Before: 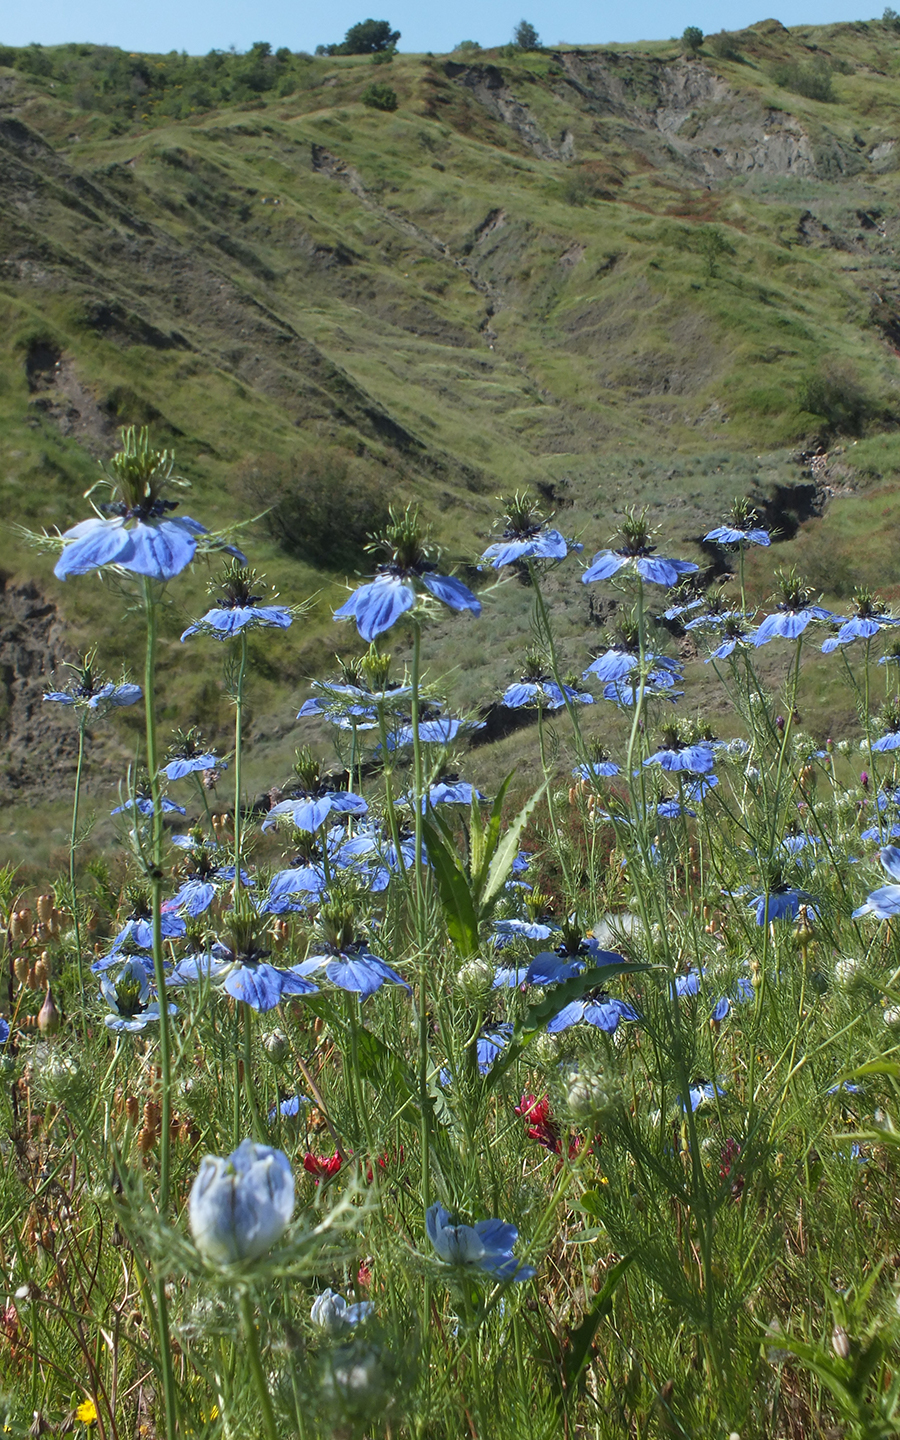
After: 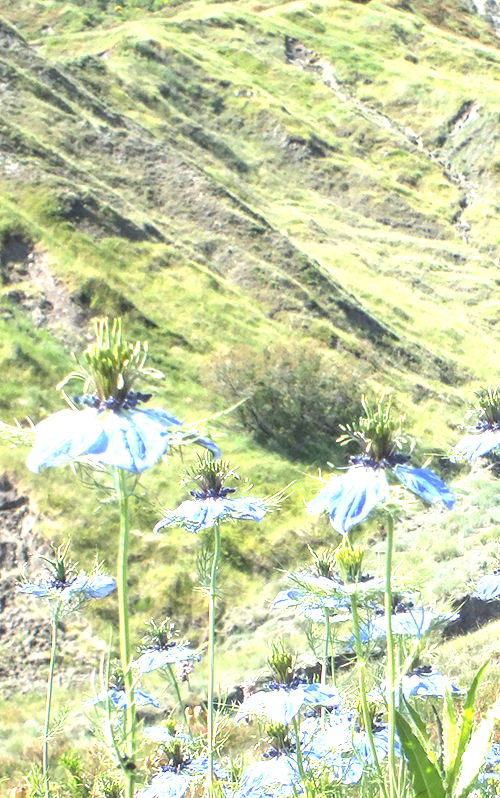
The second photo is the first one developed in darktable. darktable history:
crop and rotate: left 3.068%, top 7.511%, right 41.328%, bottom 37.011%
exposure: black level correction 0, exposure 2.394 EV, compensate highlight preservation false
local contrast: on, module defaults
contrast brightness saturation: contrast 0.052, brightness 0.061, saturation 0.012
